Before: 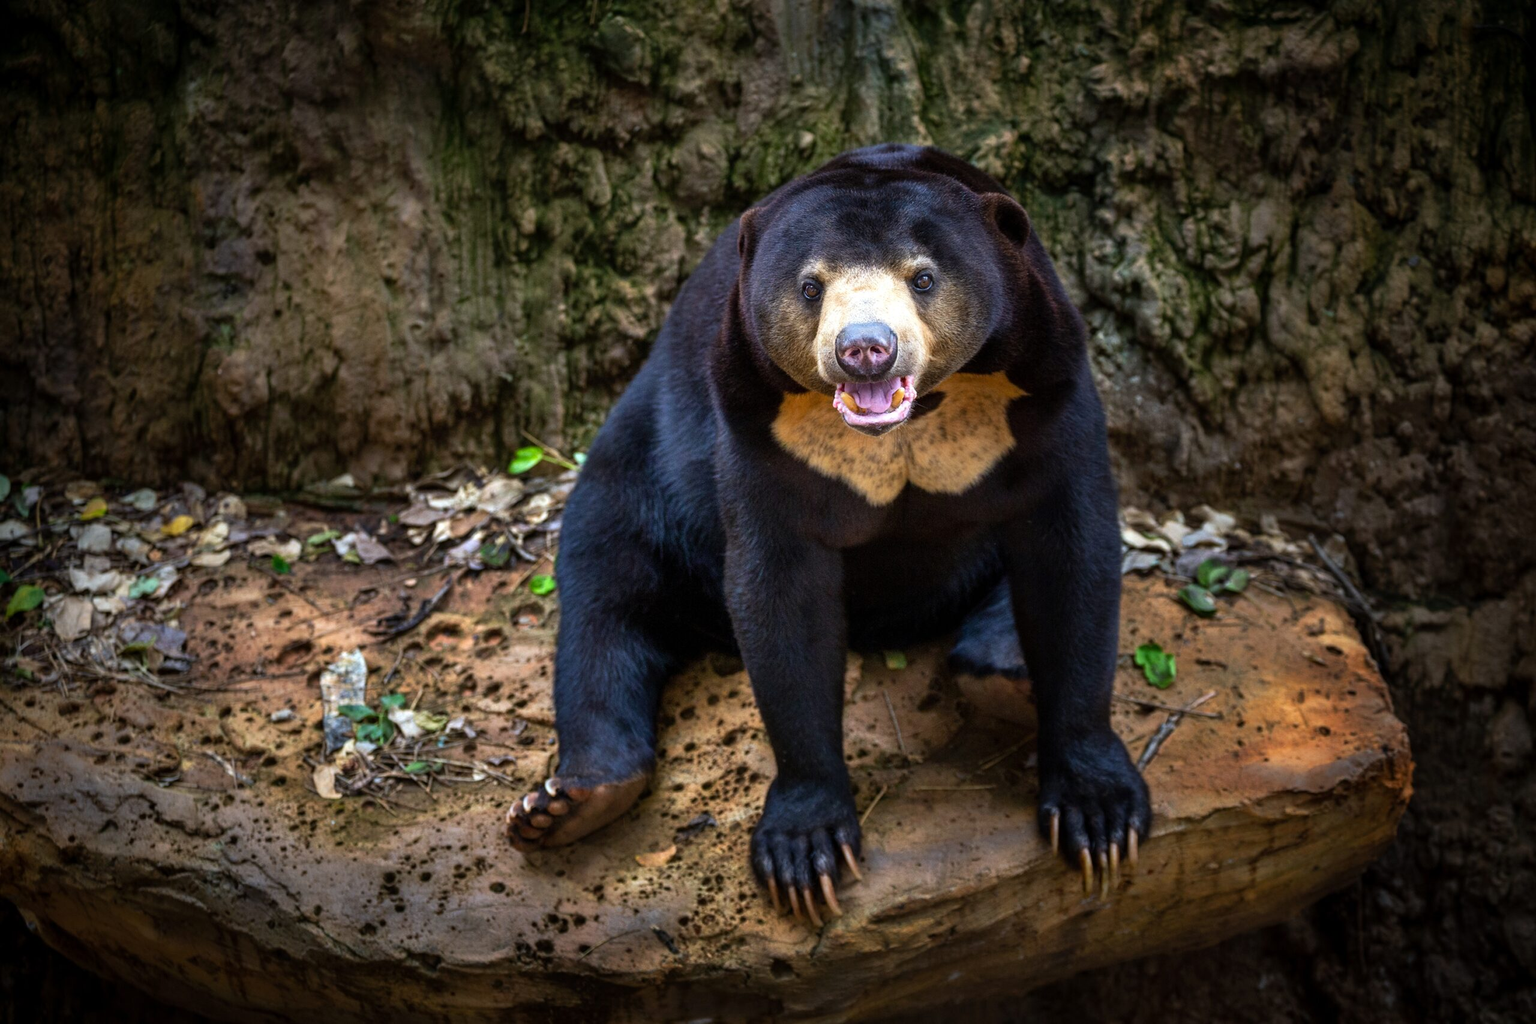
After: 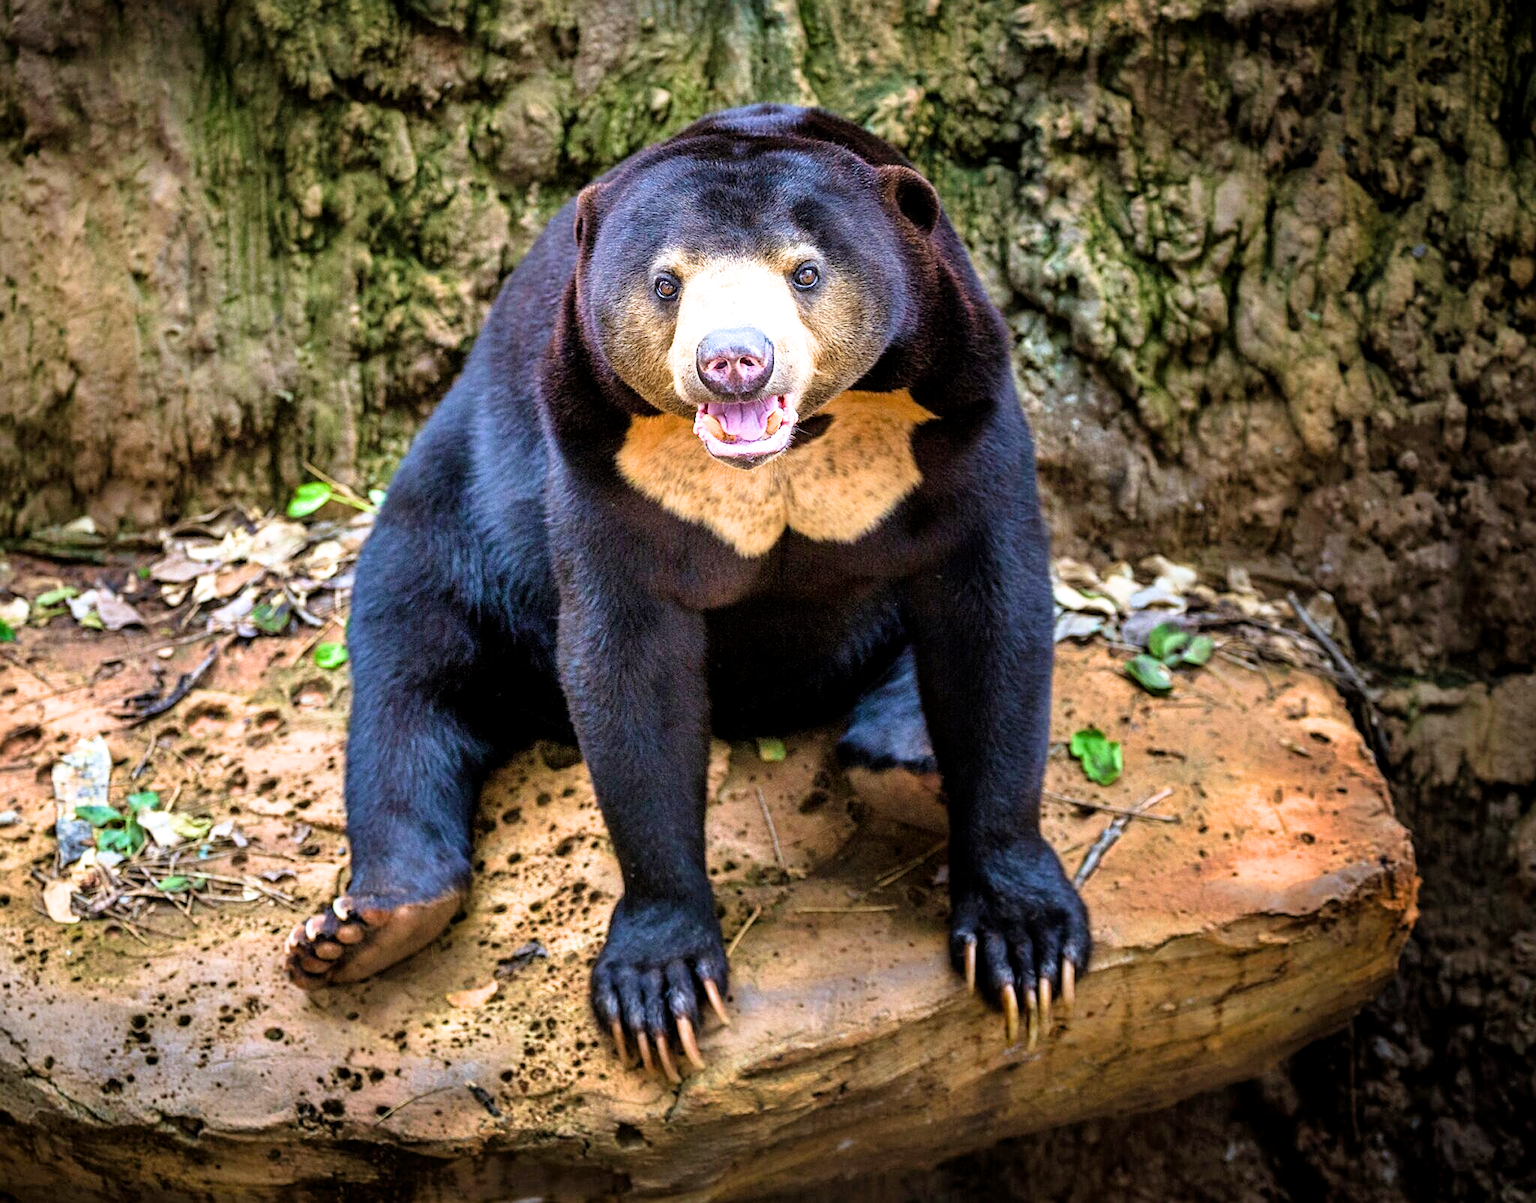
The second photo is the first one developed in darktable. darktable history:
levels: mode automatic, levels [0.093, 0.434, 0.988]
crop and rotate: left 18.142%, top 5.928%, right 1.835%
exposure: black level correction 0.001, exposure 1.733 EV, compensate highlight preservation false
velvia: on, module defaults
sharpen: on, module defaults
filmic rgb: middle gray luminance 18.41%, black relative exposure -11.18 EV, white relative exposure 3.74 EV, threshold 2.98 EV, target black luminance 0%, hardness 5.82, latitude 56.58%, contrast 0.964, shadows ↔ highlights balance 49.89%, preserve chrominance max RGB, iterations of high-quality reconstruction 0, enable highlight reconstruction true
